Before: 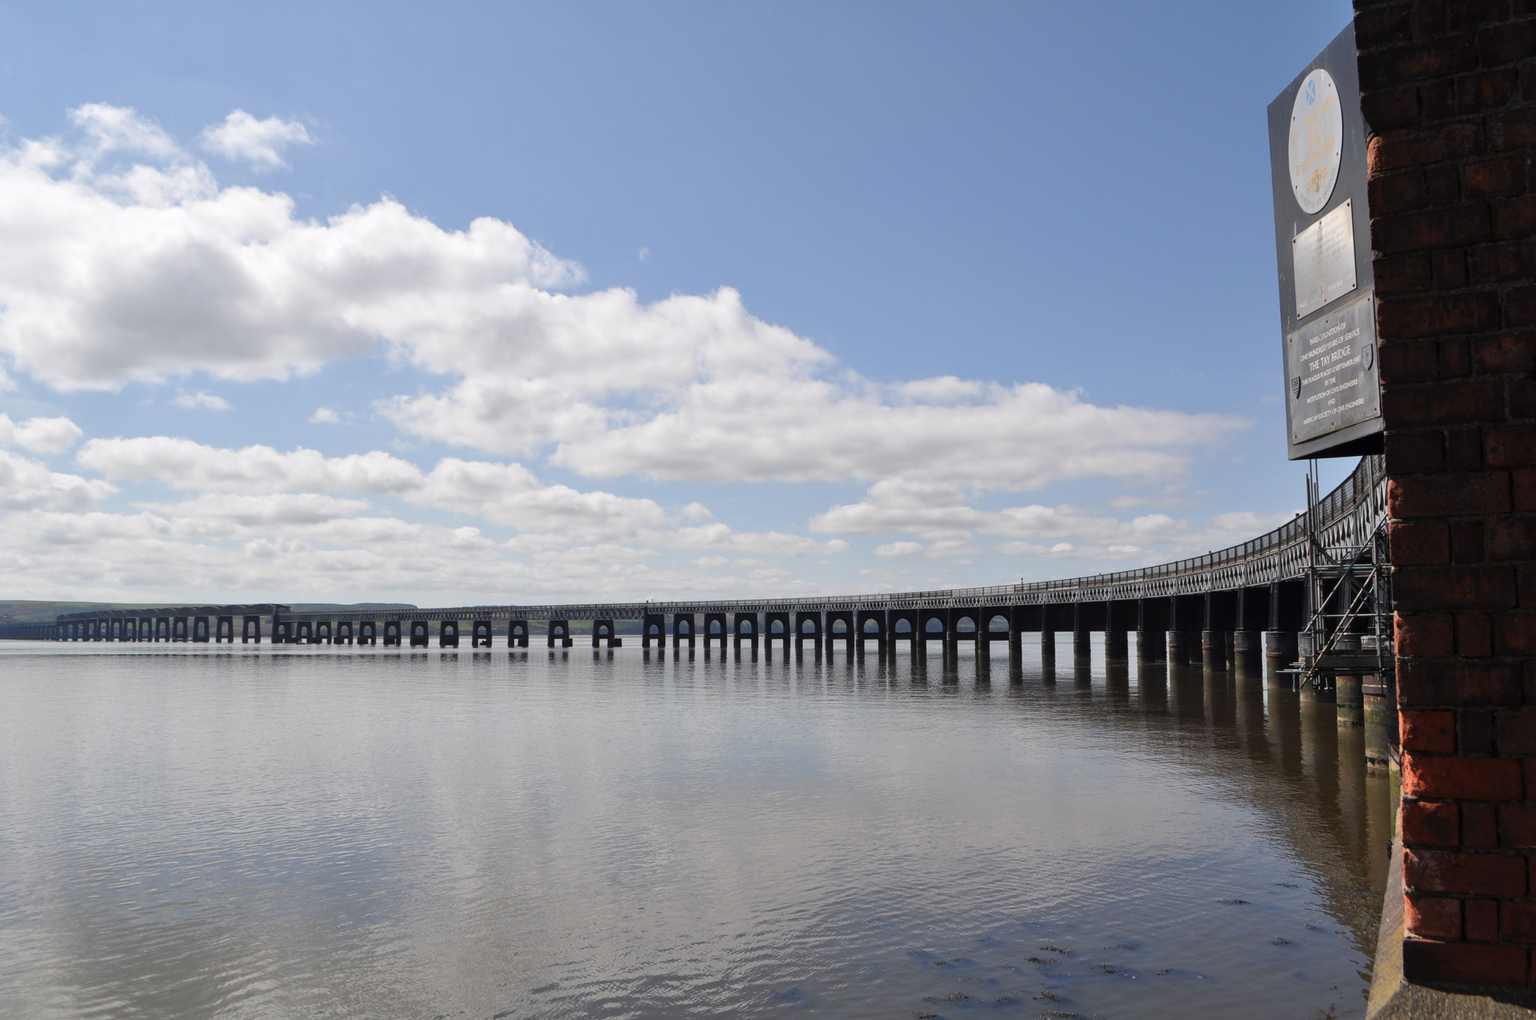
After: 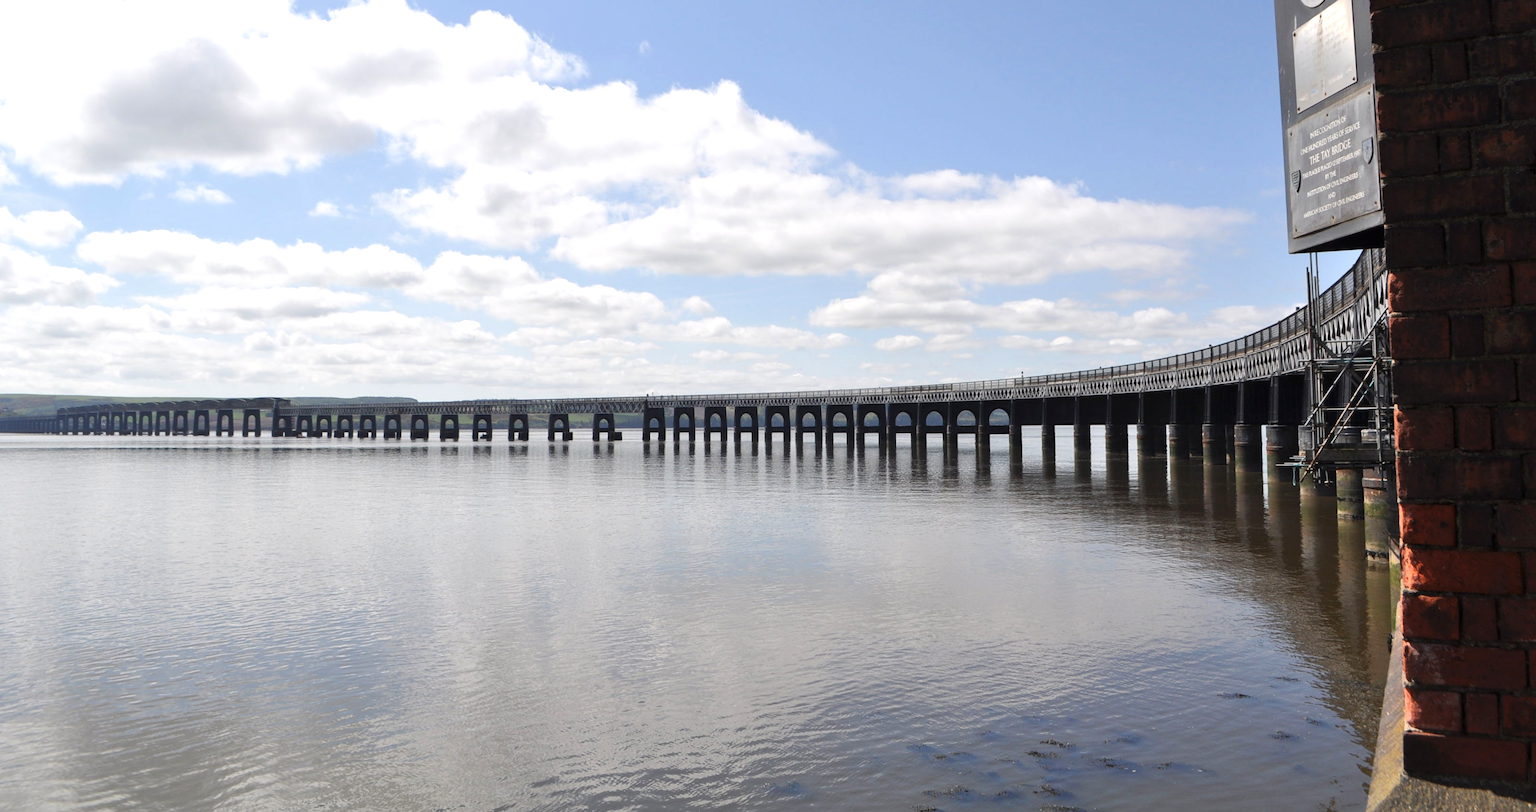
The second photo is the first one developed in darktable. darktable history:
crop and rotate: top 20.29%
exposure: exposure 0.506 EV, compensate highlight preservation false
